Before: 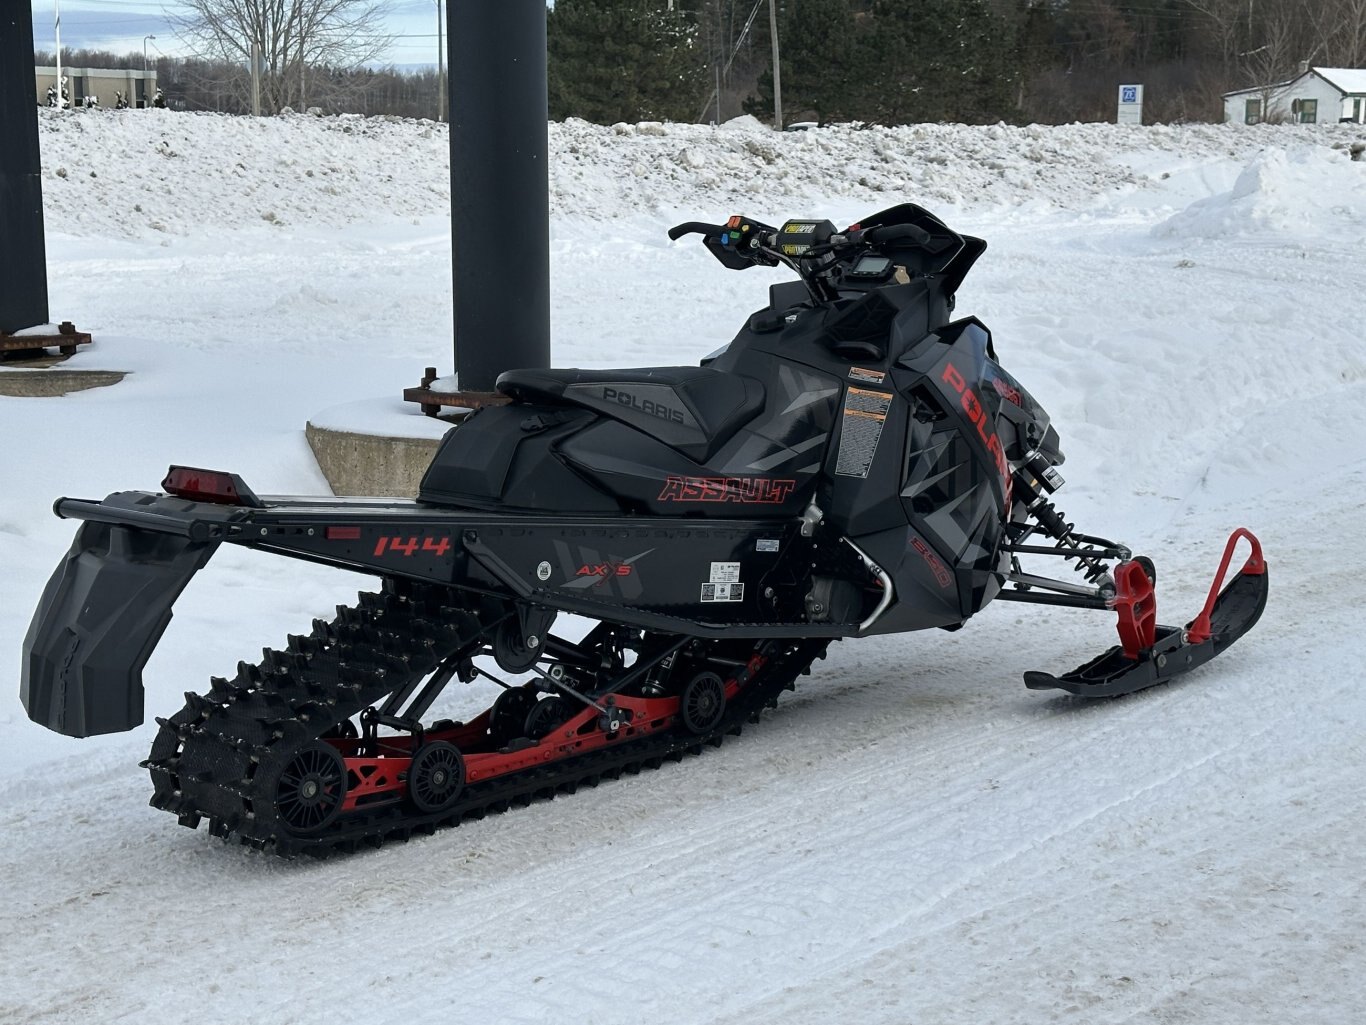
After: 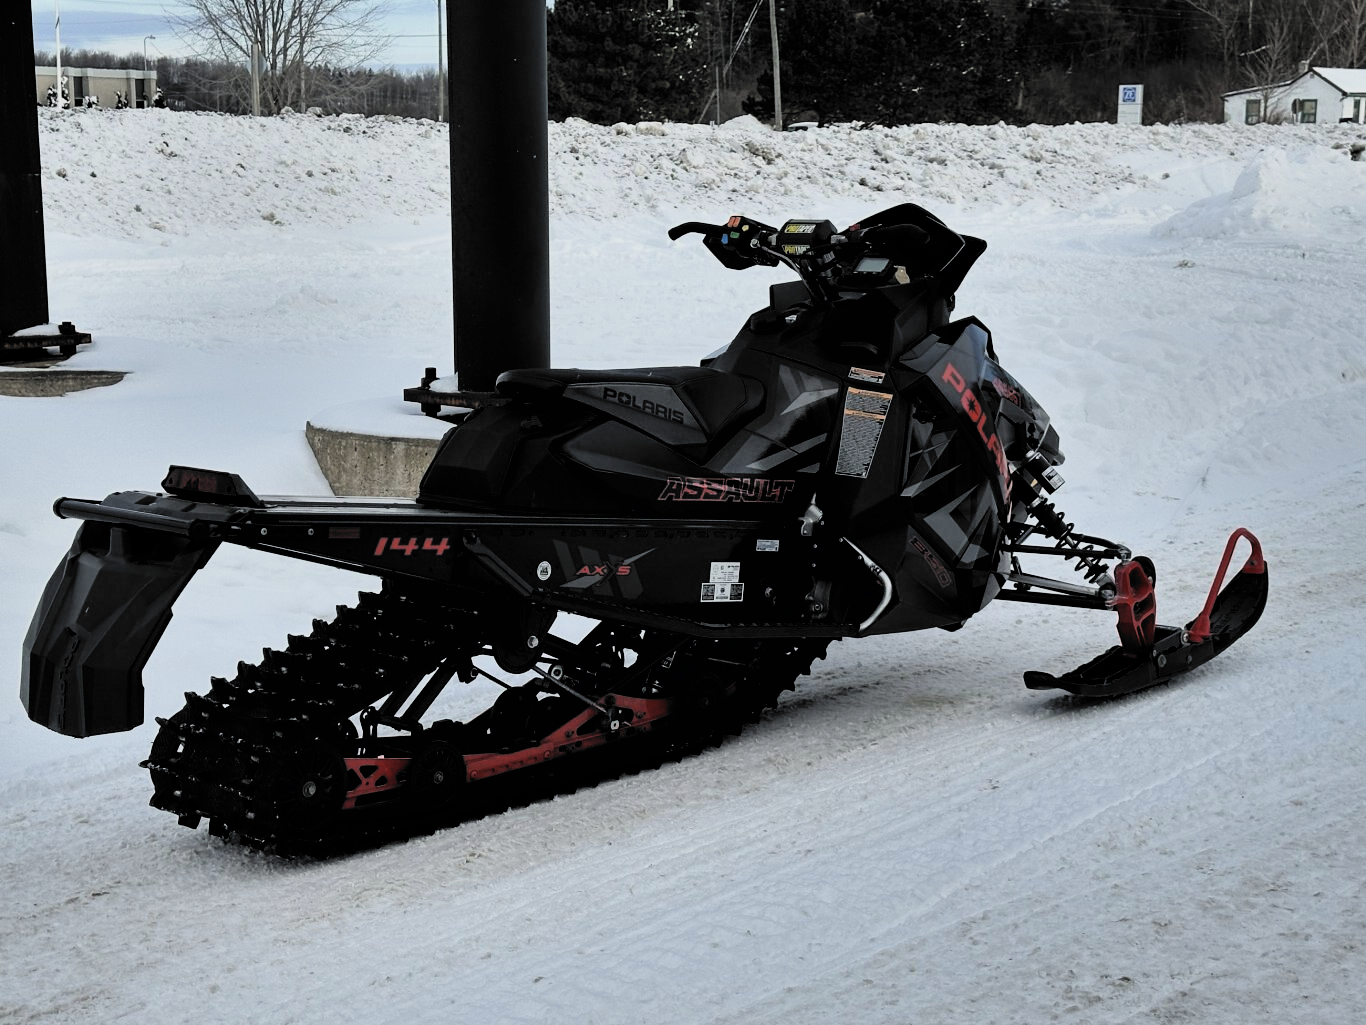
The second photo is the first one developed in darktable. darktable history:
contrast brightness saturation: saturation -0.097
shadows and highlights: radius 109.06, shadows 23.63, highlights -58.23, low approximation 0.01, soften with gaussian
filmic rgb: black relative exposure -5.12 EV, white relative exposure 3.98 EV, threshold 2.97 EV, hardness 2.9, contrast 1.391, highlights saturation mix -31.17%, color science v6 (2022), enable highlight reconstruction true
